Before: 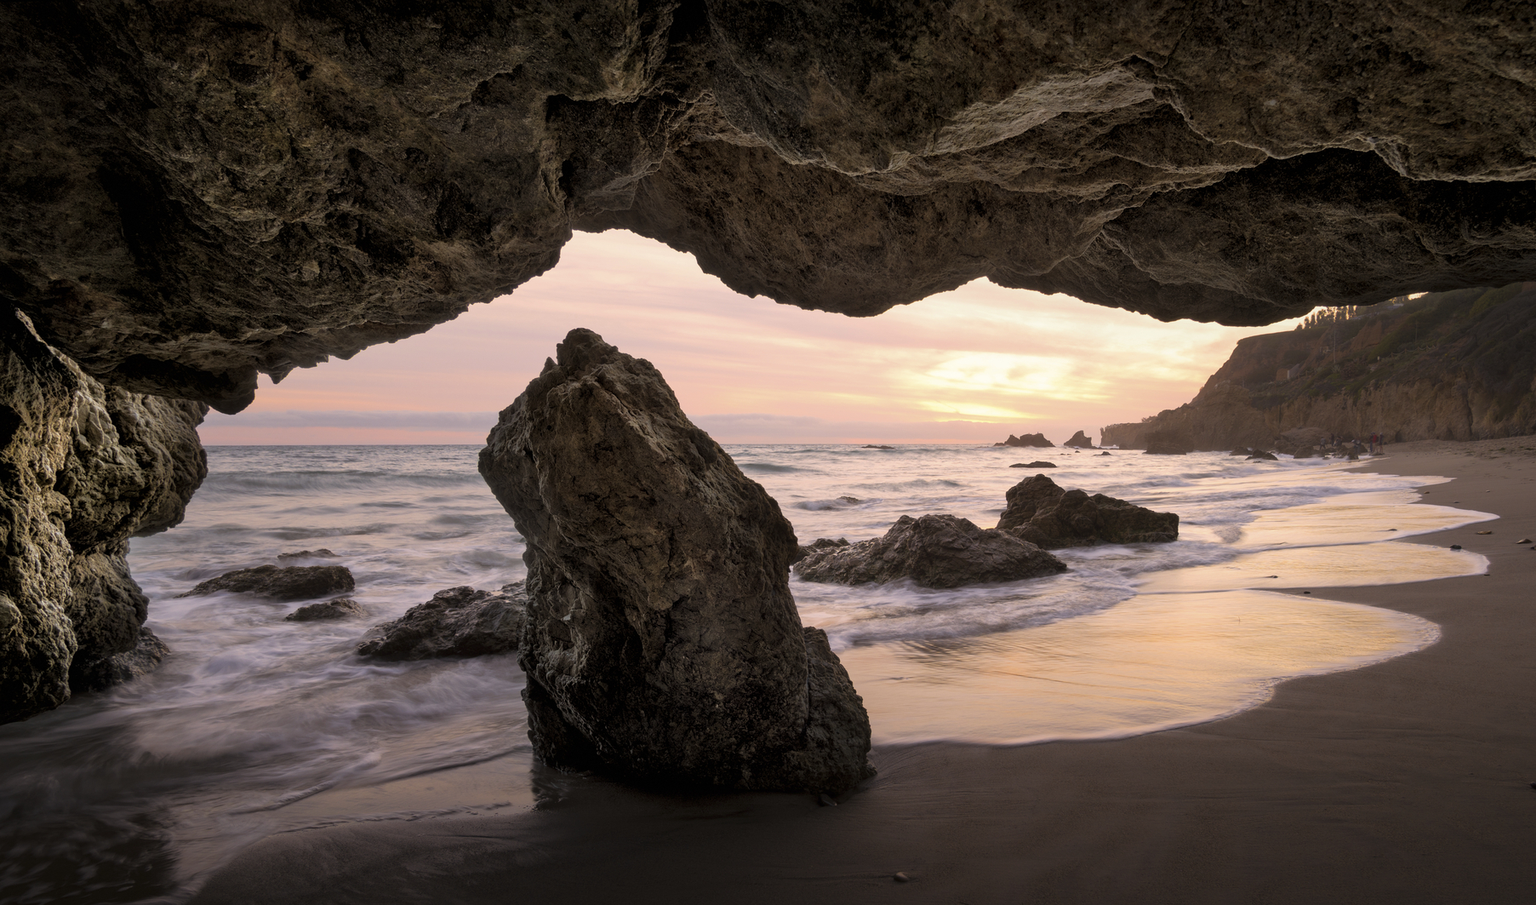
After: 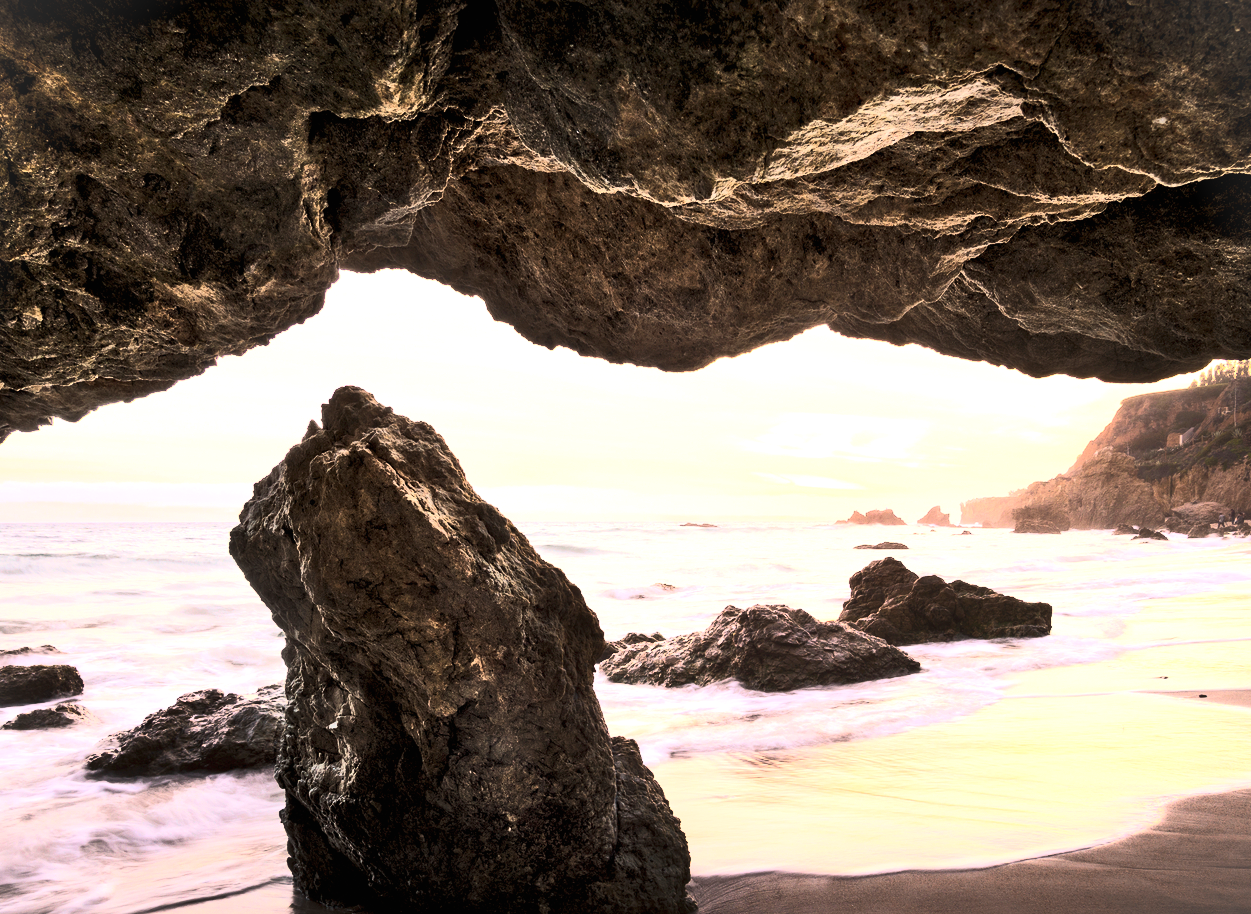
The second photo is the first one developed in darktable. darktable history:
crop: left 18.479%, right 12.2%, bottom 13.971%
exposure: black level correction 0, exposure 1.3 EV, compensate exposure bias true, compensate highlight preservation false
vignetting: fall-off start 100%, brightness 0.05, saturation 0
tone curve: curves: ch0 [(0, 0) (0.427, 0.375) (0.616, 0.801) (1, 1)], color space Lab, linked channels, preserve colors none
